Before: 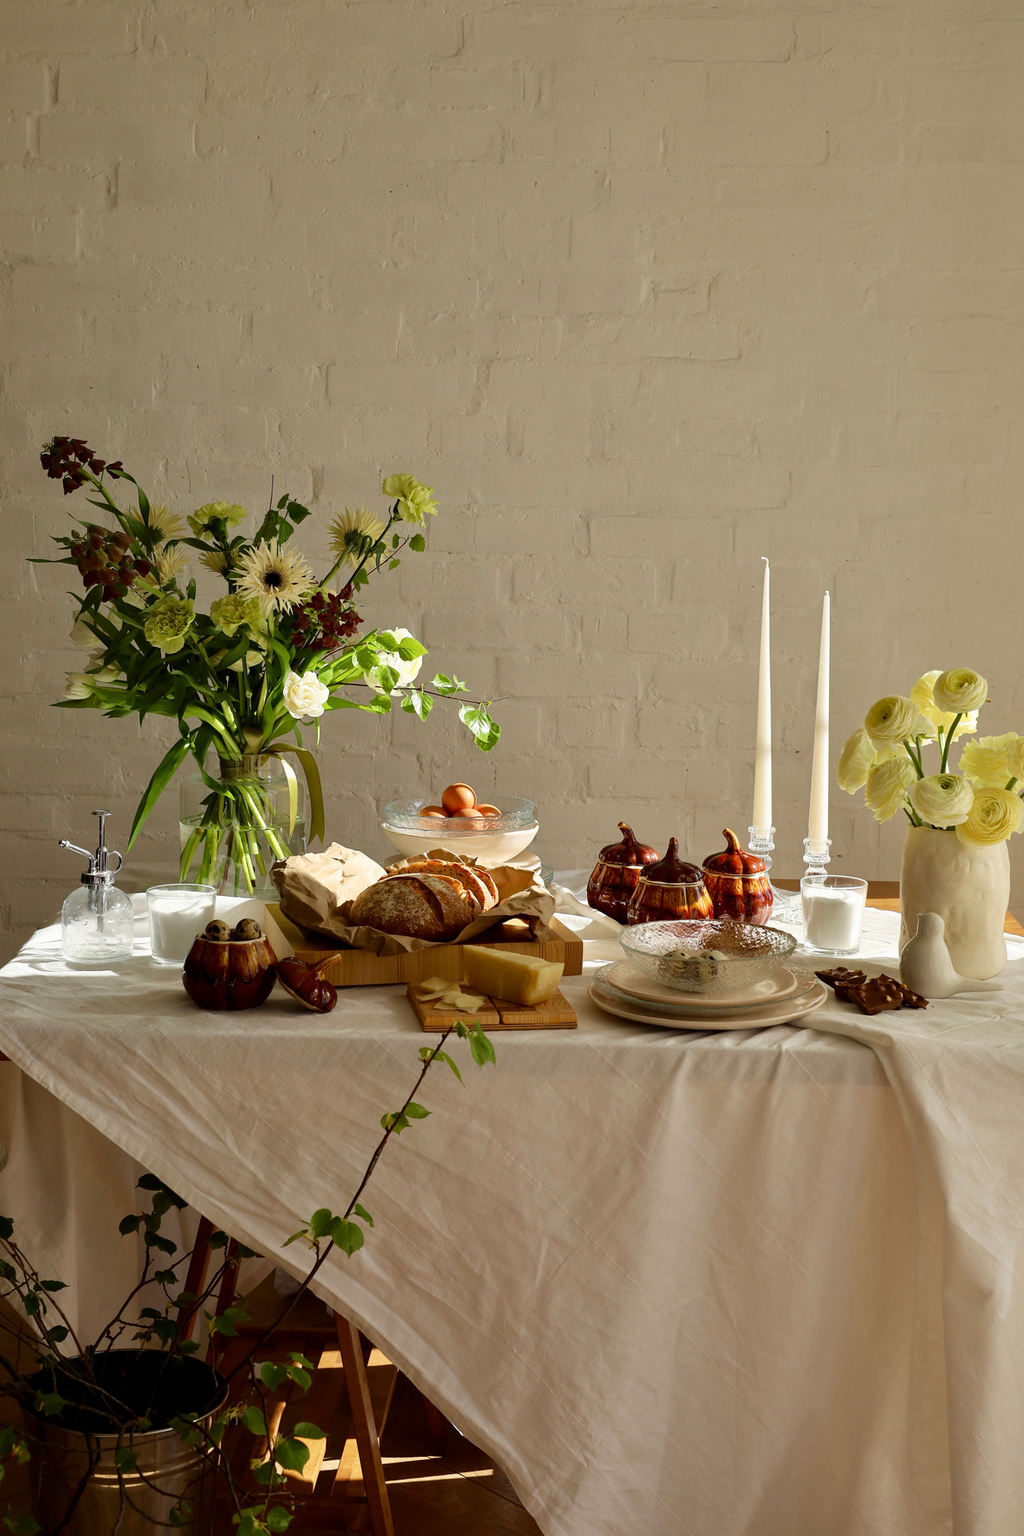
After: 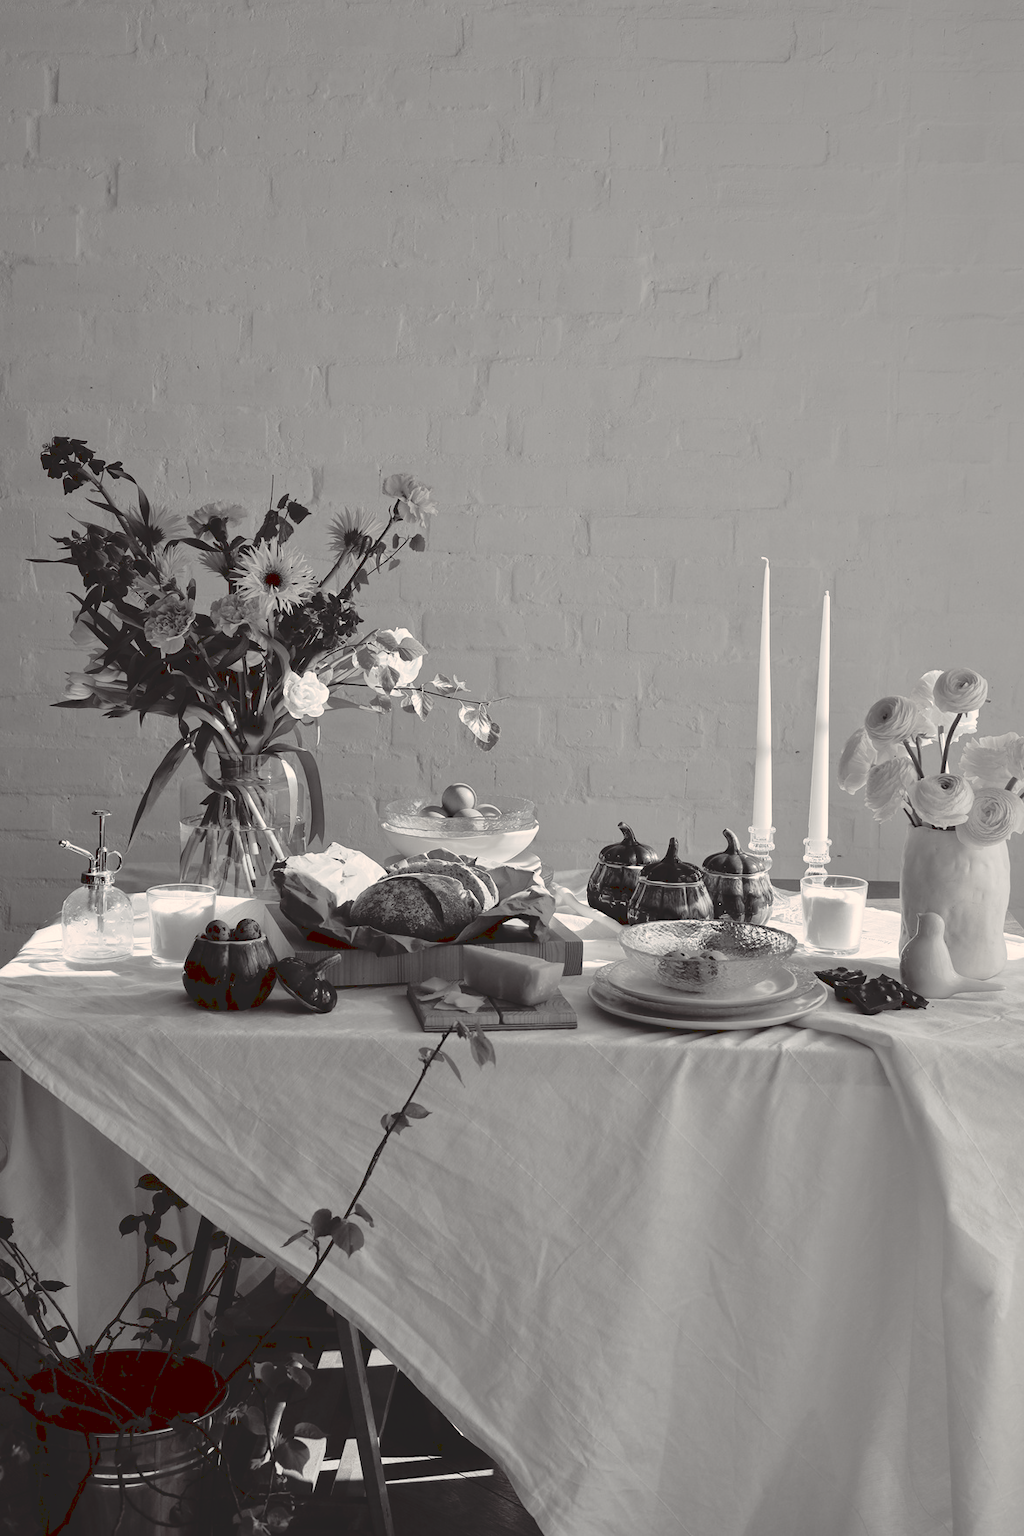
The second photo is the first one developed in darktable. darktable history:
tone curve: curves: ch0 [(0, 0) (0.003, 0.132) (0.011, 0.13) (0.025, 0.134) (0.044, 0.138) (0.069, 0.154) (0.1, 0.17) (0.136, 0.198) (0.177, 0.25) (0.224, 0.308) (0.277, 0.371) (0.335, 0.432) (0.399, 0.491) (0.468, 0.55) (0.543, 0.612) (0.623, 0.679) (0.709, 0.766) (0.801, 0.842) (0.898, 0.912) (1, 1)], preserve colors none
color look up table: target L [89.33, 90.08, 82.76, 84.61, 74.37, 58.93, 57.02, 55.21, 39.8, 20.85, 26.08, 201.75, 79.3, 76.69, 57.48, 56.37, 64.48, 60.19, 40.79, 52.02, 56.92, 60.68, 34.4, 33.05, 15.5, 97.52, 84.48, 80.26, 83.79, 77.38, 80.96, 70.31, 86, 64.48, 61.61, 77.53, 51.14, 27.98, 25.75, 40.92, 23.96, 9.244, 88.14, 85.7, 83.18, 67.64, 66.24, 73.97, 35.67], target a [0.189, 0.377, 0.353, 0.801, 0.682, 0.67, 1.317, 1.434, 1.374, 1.557, 1.087, 0, 0.722, 0.739, 1.074, 1.114, 0.612, 0.738, 1.588, 0.893, 0.989, 1.228, 1.273, 1.055, 1.717, 7.742, -0.002, 0.987, 0.497, 0.688, 0.385, 0.5, 0.183, 0.612, 1.14, 1.542, 1.135, 1.755, 1.694, 2.226, 1.714, 5.002, 0.318, 0.57, 0.804, 0.428, 0.946, 0.419, 1.304], target b [4.196, 4.103, 3.572, 3.581, 3.004, 2.684, 2.578, 1.747, 1.568, 0.584, 0.431, -0.001, 3.784, 3.754, 2.689, 2.242, 2.237, 2.182, 1.13, 1.699, 2.409, 2.366, 0.968, 0.416, 0.144, 11.16, 3.358, 3.143, 4.02, 3.125, 3.589, 3.082, 3.519, 2.237, 3.122, 2.826, 2.061, 0.64, 0.632, 1.331, 0.64, 1.862, 3.215, 3.063, 3.595, 3.004, 2.615, 2.95, 0.443], num patches 49
